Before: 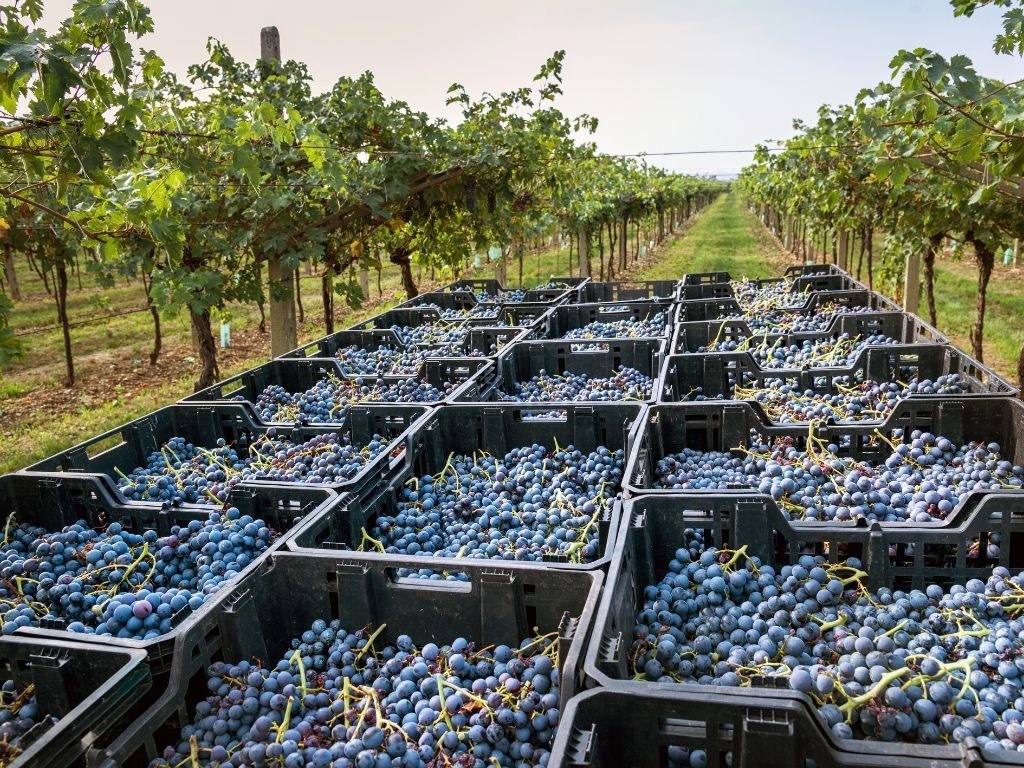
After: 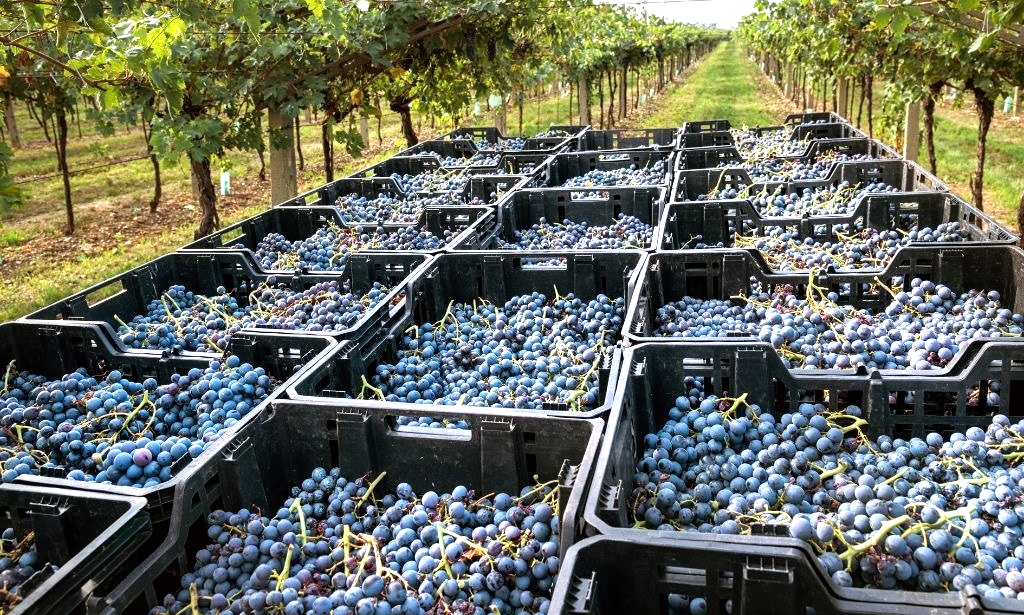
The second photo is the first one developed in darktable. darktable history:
crop and rotate: top 19.889%
tone equalizer: -8 EV -0.738 EV, -7 EV -0.68 EV, -6 EV -0.572 EV, -5 EV -0.375 EV, -3 EV 0.383 EV, -2 EV 0.6 EV, -1 EV 0.693 EV, +0 EV 0.757 EV
